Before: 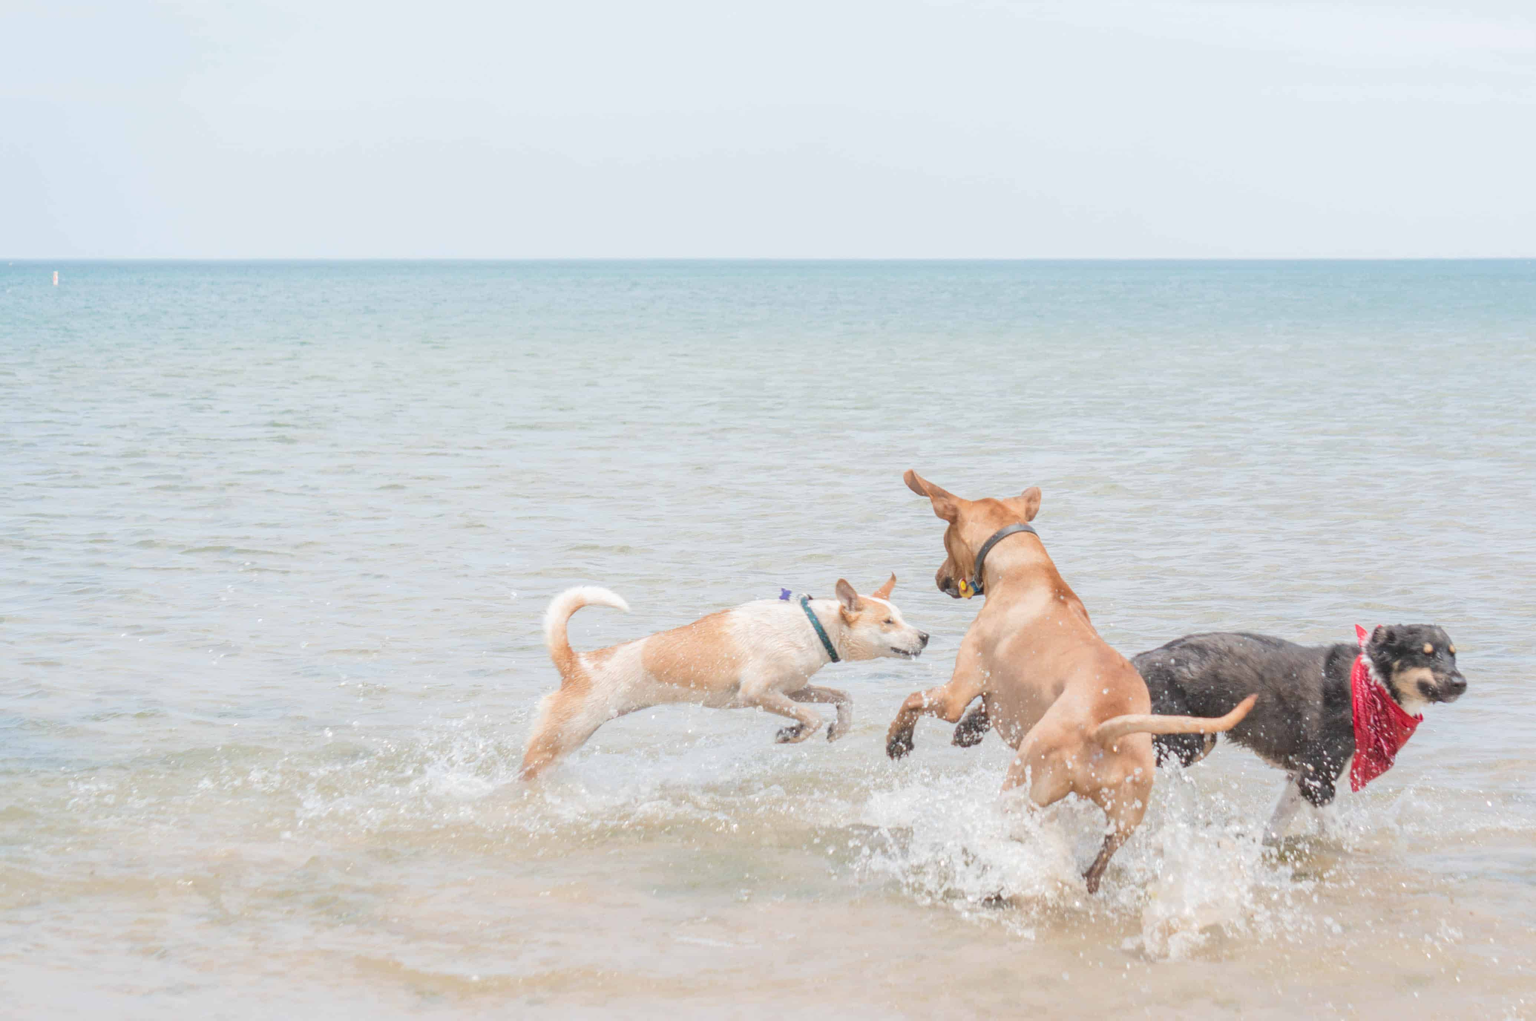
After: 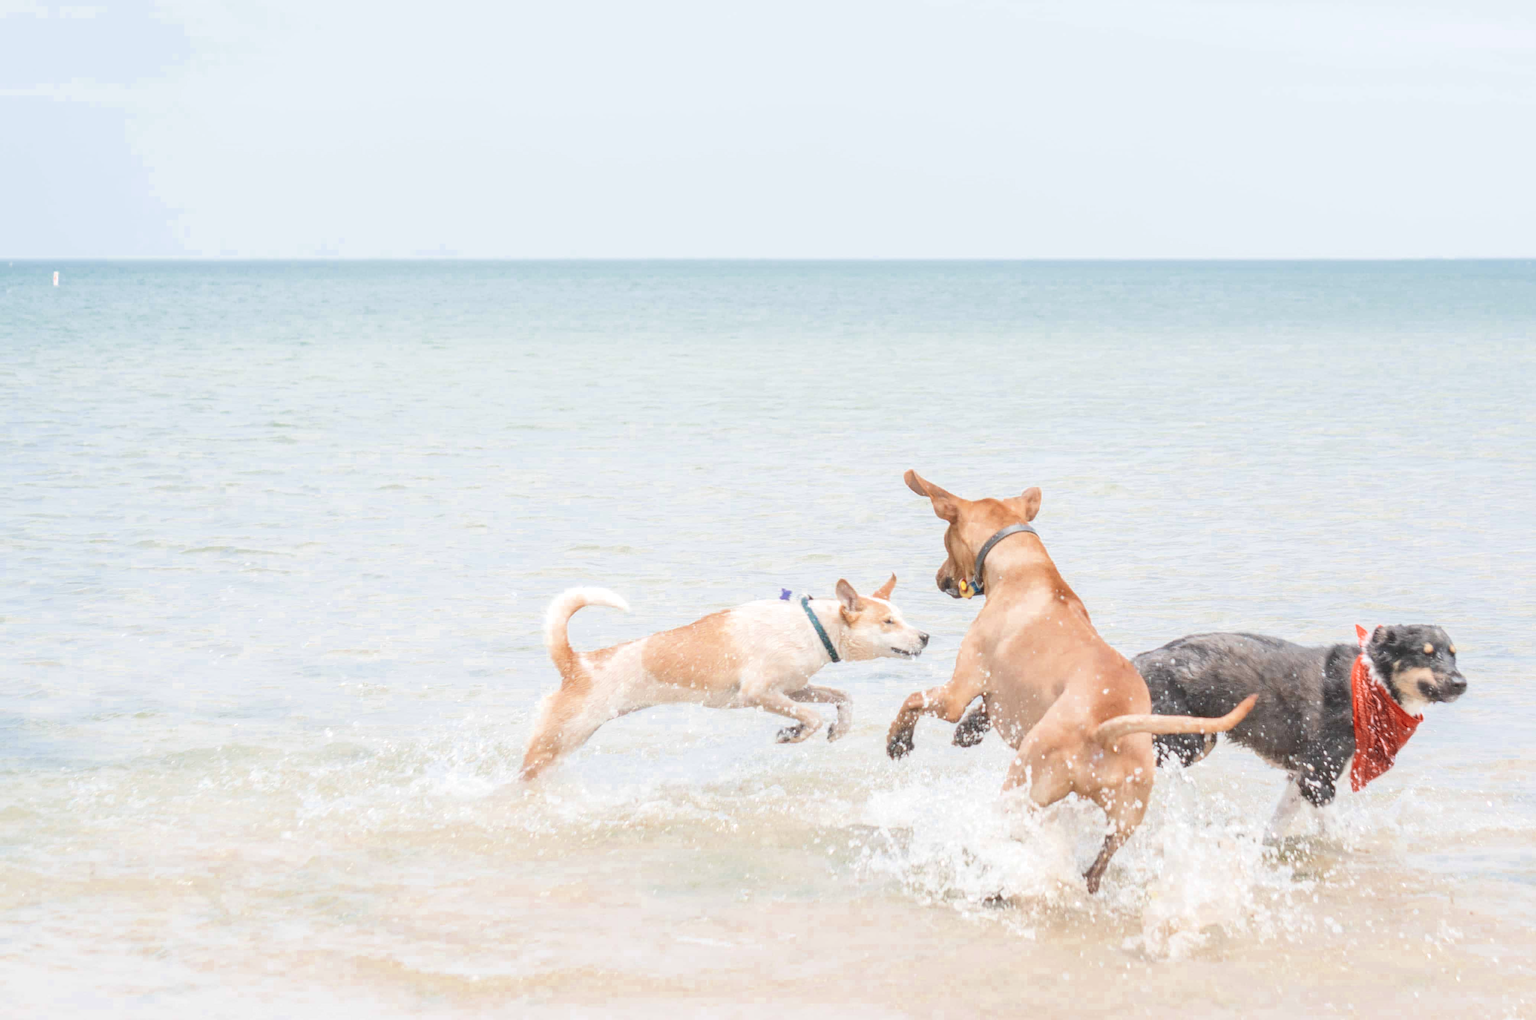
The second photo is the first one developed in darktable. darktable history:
color zones: curves: ch0 [(0, 0.5) (0.125, 0.4) (0.25, 0.5) (0.375, 0.4) (0.5, 0.4) (0.625, 0.35) (0.75, 0.35) (0.875, 0.5)]; ch1 [(0, 0.35) (0.125, 0.45) (0.25, 0.35) (0.375, 0.35) (0.5, 0.35) (0.625, 0.35) (0.75, 0.45) (0.875, 0.35)]; ch2 [(0, 0.6) (0.125, 0.5) (0.25, 0.5) (0.375, 0.6) (0.5, 0.6) (0.625, 0.5) (0.75, 0.5) (0.875, 0.5)]
contrast brightness saturation: contrast 0.201, brightness 0.163, saturation 0.22
levels: mode automatic, white 99.9%, levels [0.055, 0.477, 0.9]
